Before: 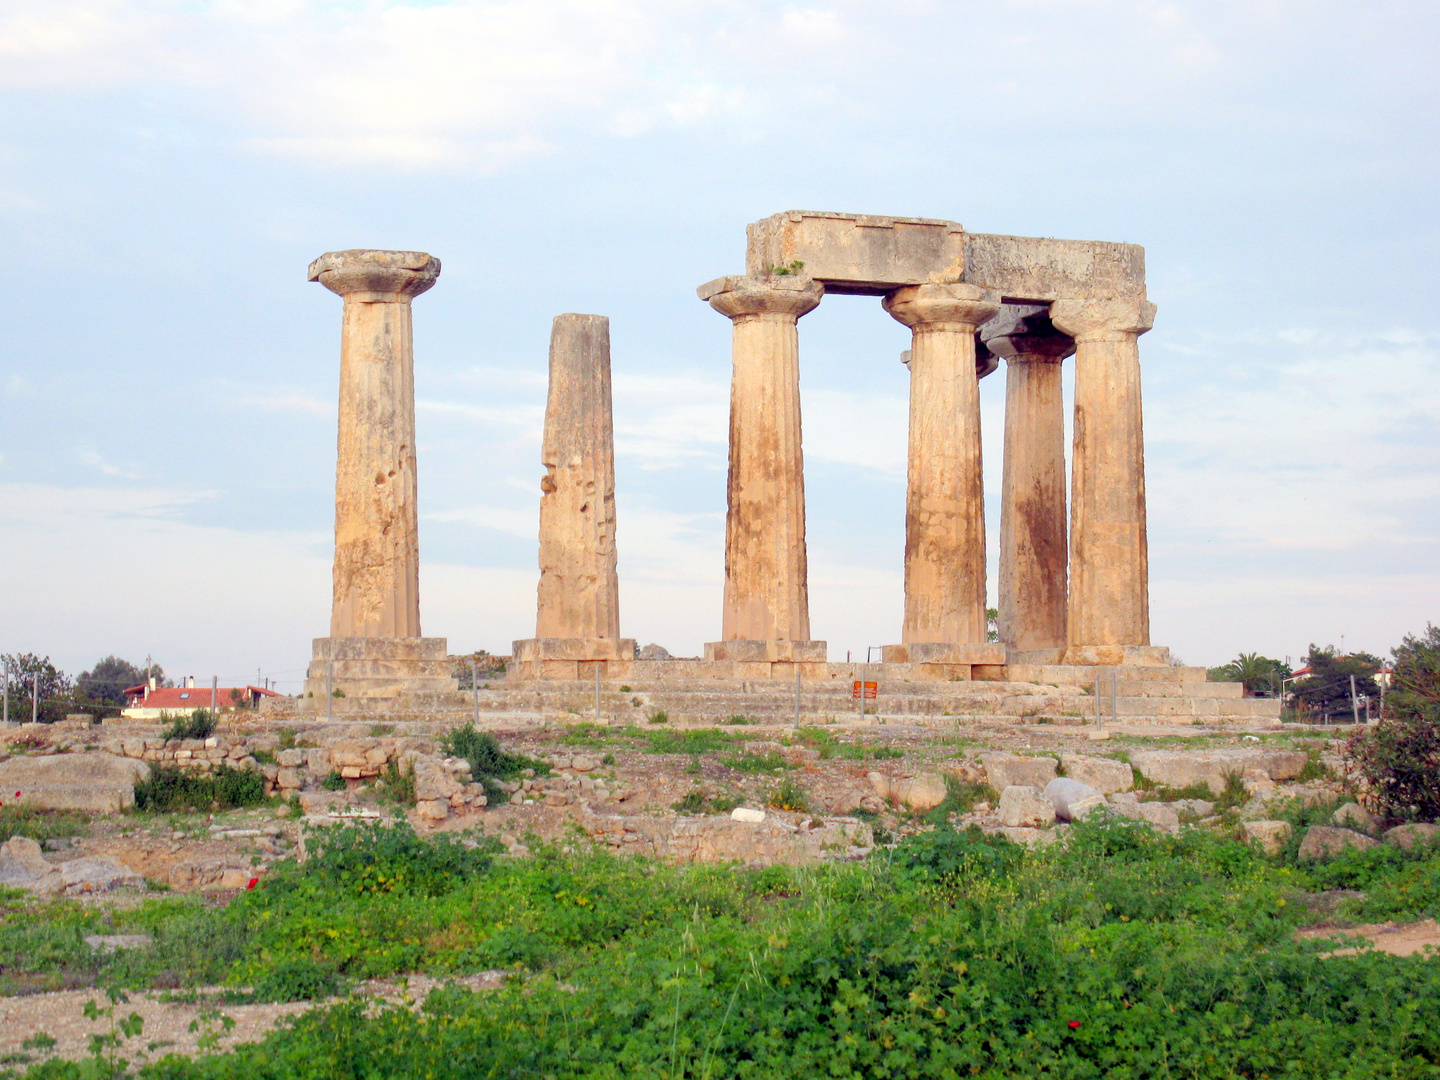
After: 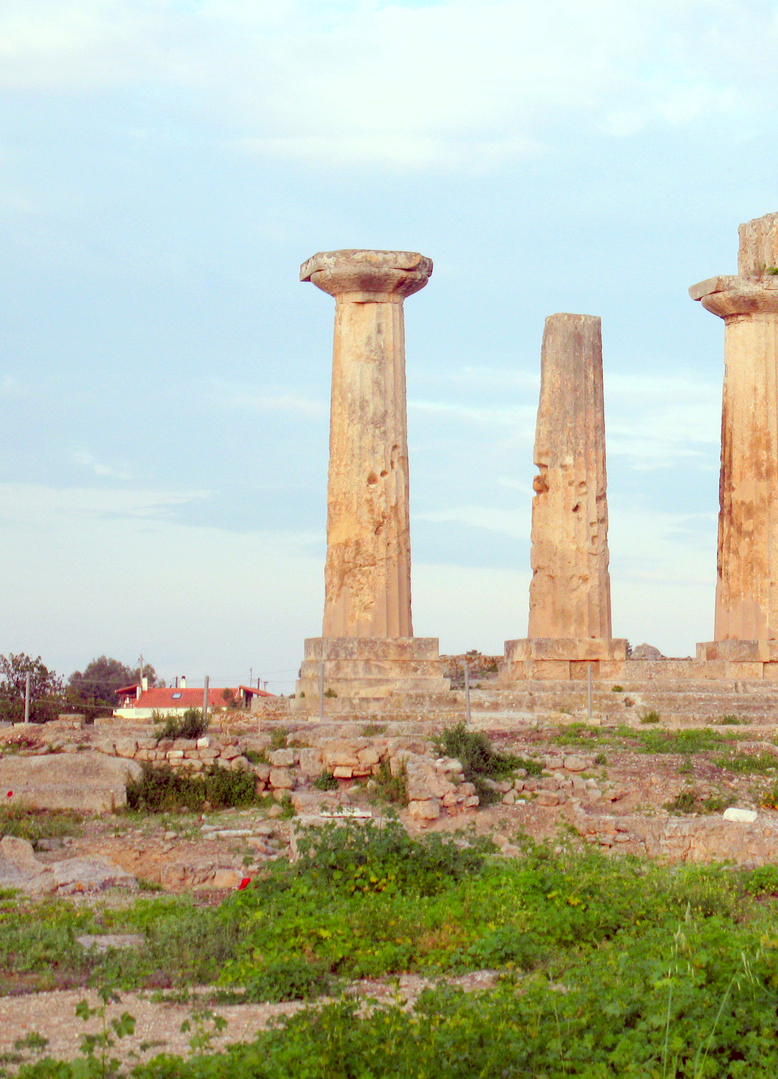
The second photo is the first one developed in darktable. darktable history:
tone equalizer: edges refinement/feathering 500, mask exposure compensation -1.57 EV, preserve details no
crop: left 0.594%, right 45.368%, bottom 0.087%
levels: mode automatic, levels [0, 0.51, 1]
color correction: highlights a* -7.12, highlights b* -0.21, shadows a* 20.75, shadows b* 11.87
